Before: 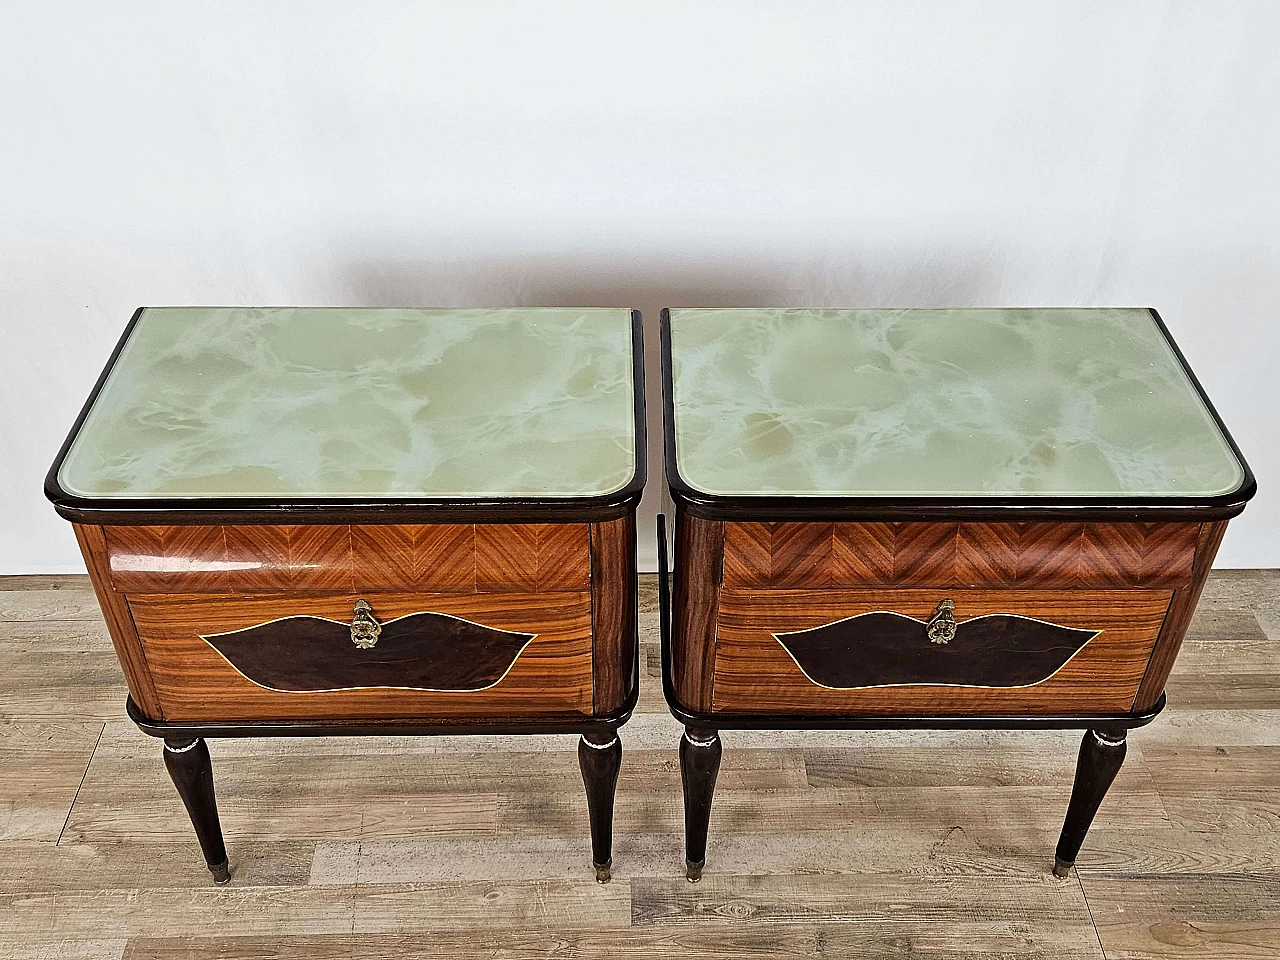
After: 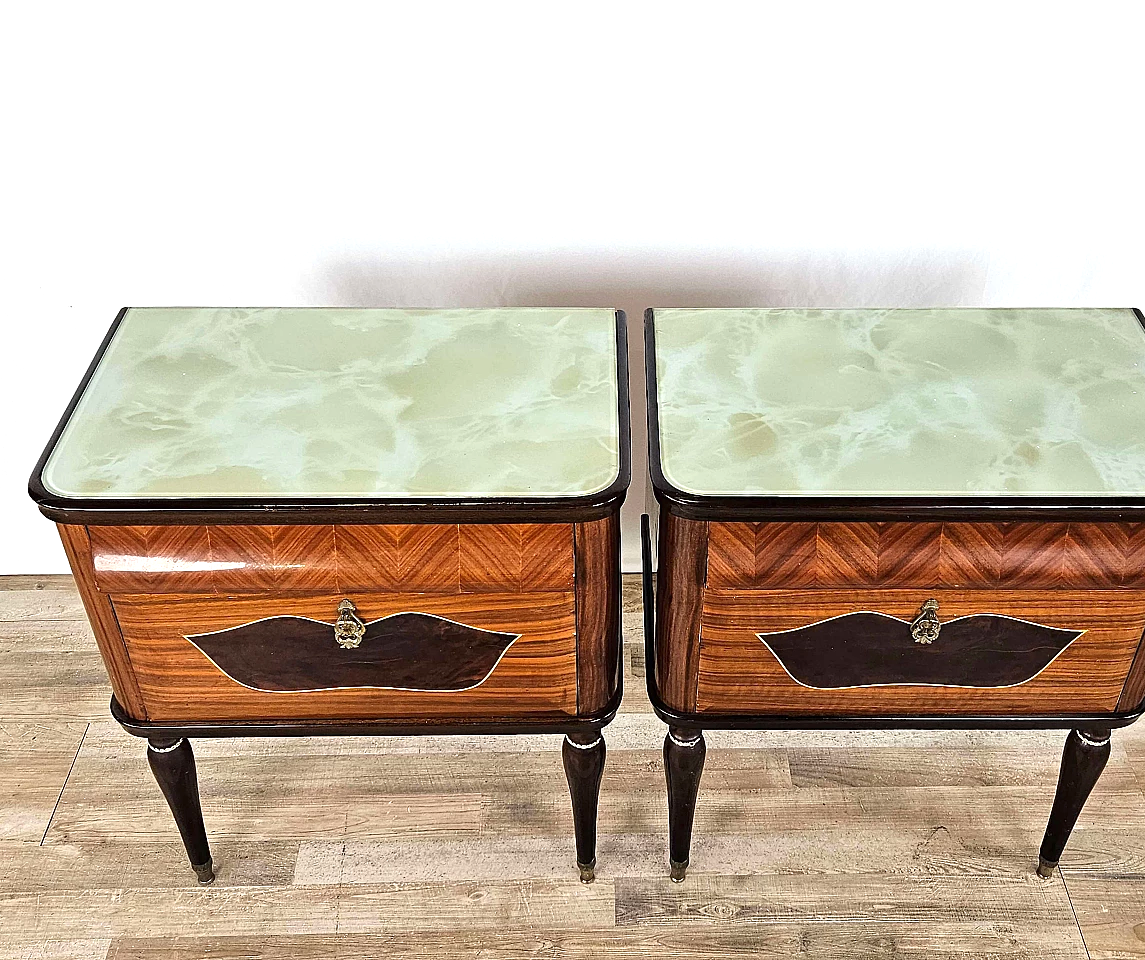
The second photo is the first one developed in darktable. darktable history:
crop and rotate: left 1.322%, right 9.193%
exposure: exposure 0.558 EV, compensate highlight preservation false
